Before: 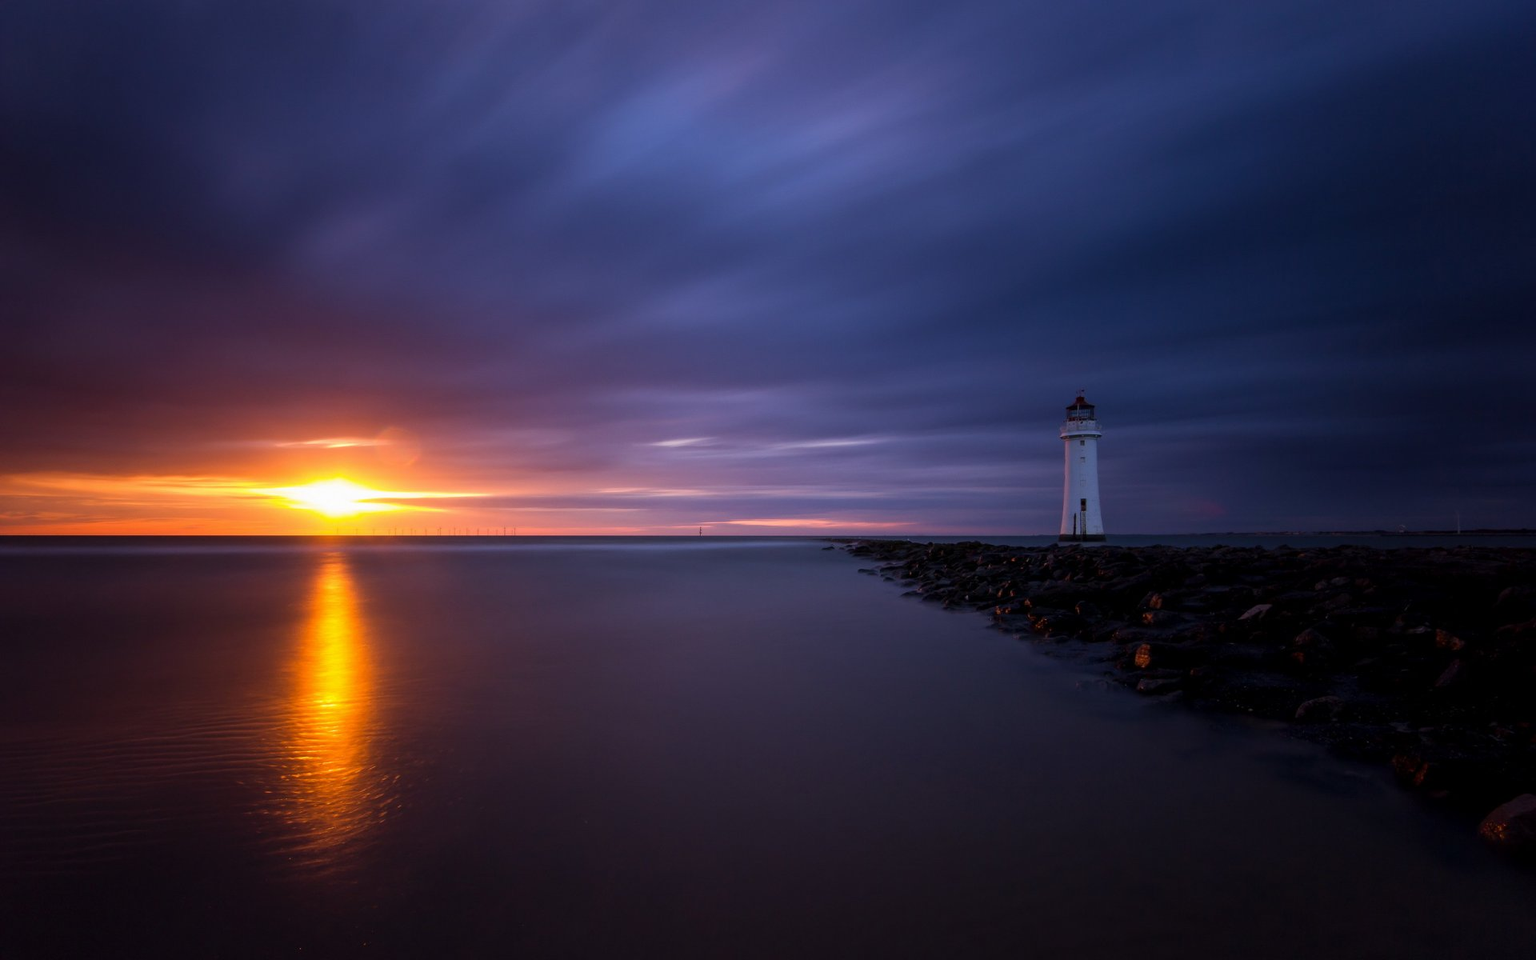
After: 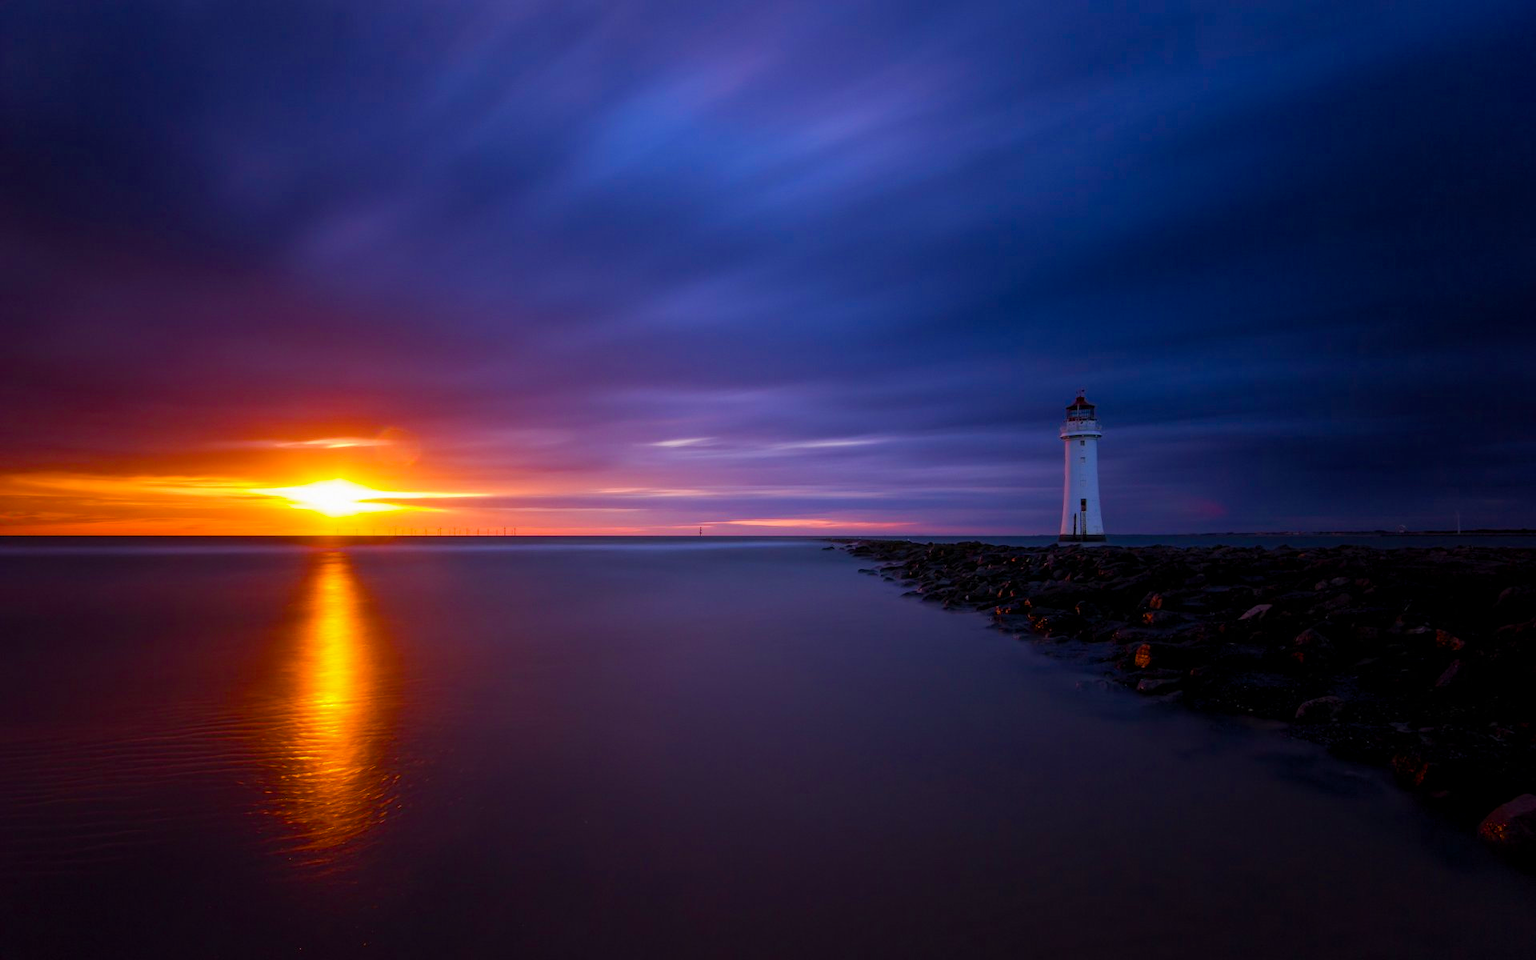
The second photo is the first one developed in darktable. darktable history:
color balance rgb: perceptual saturation grading › global saturation 40.035%, perceptual saturation grading › highlights -25.63%, perceptual saturation grading › mid-tones 35.495%, perceptual saturation grading › shadows 35.731%
